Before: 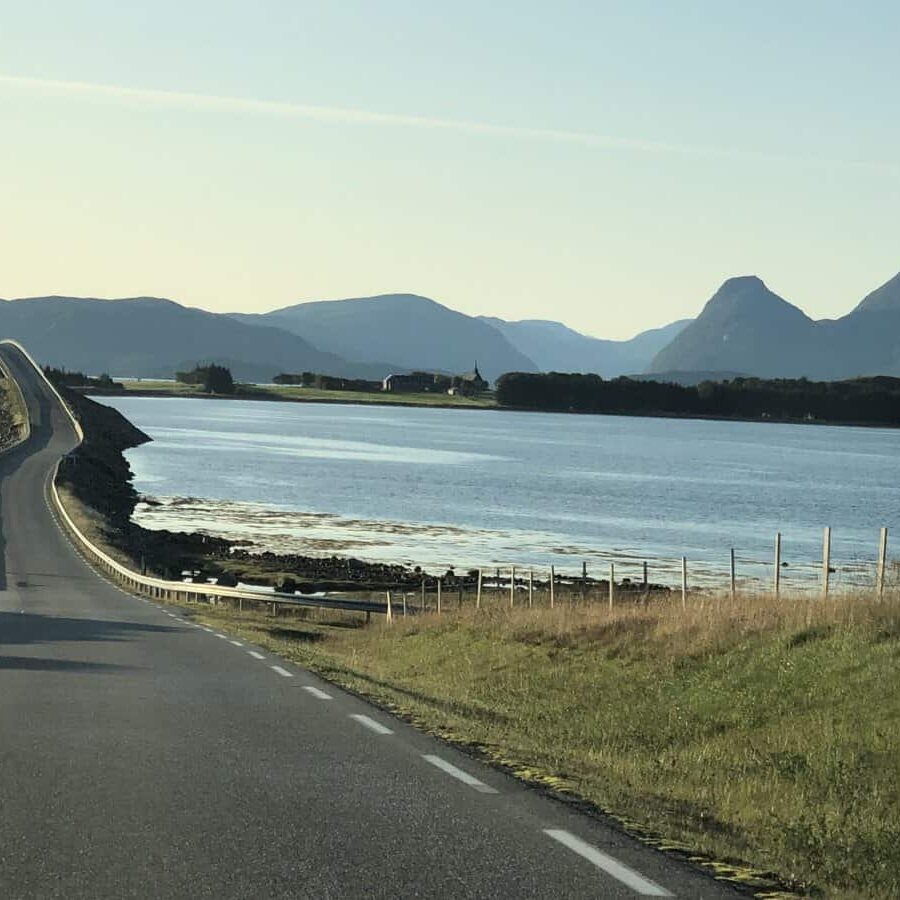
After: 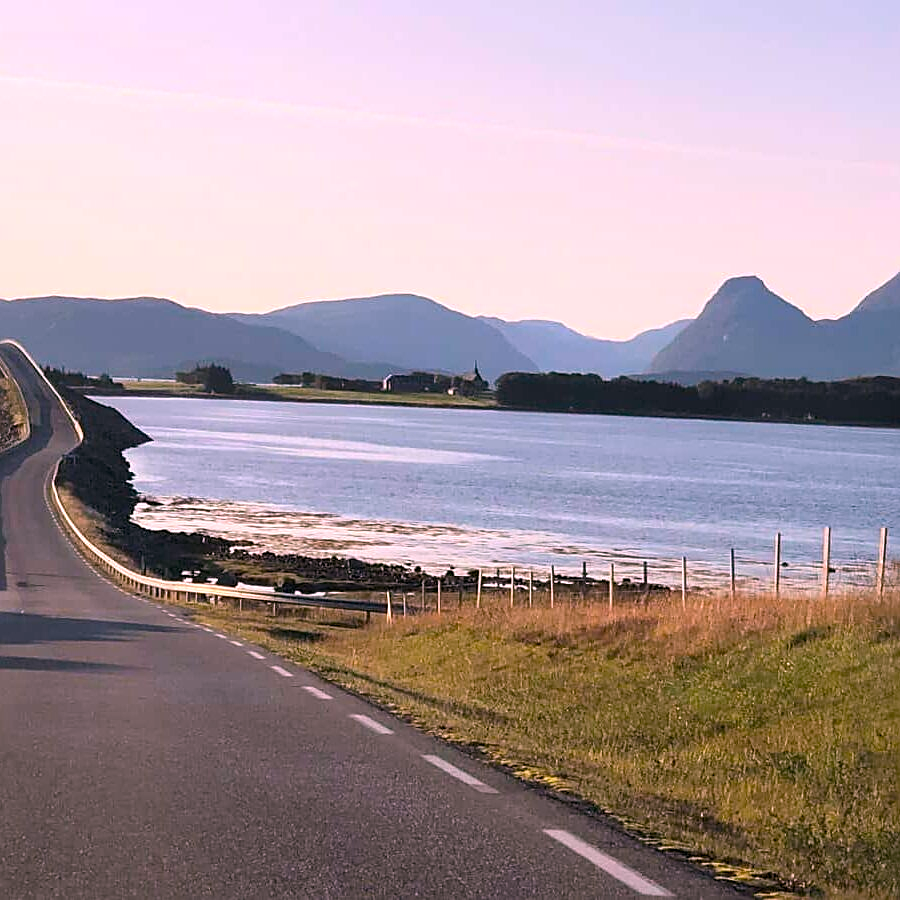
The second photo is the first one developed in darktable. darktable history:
white balance: red 1.188, blue 1.11
exposure: compensate highlight preservation false
sharpen: amount 0.478
color balance: output saturation 120%
